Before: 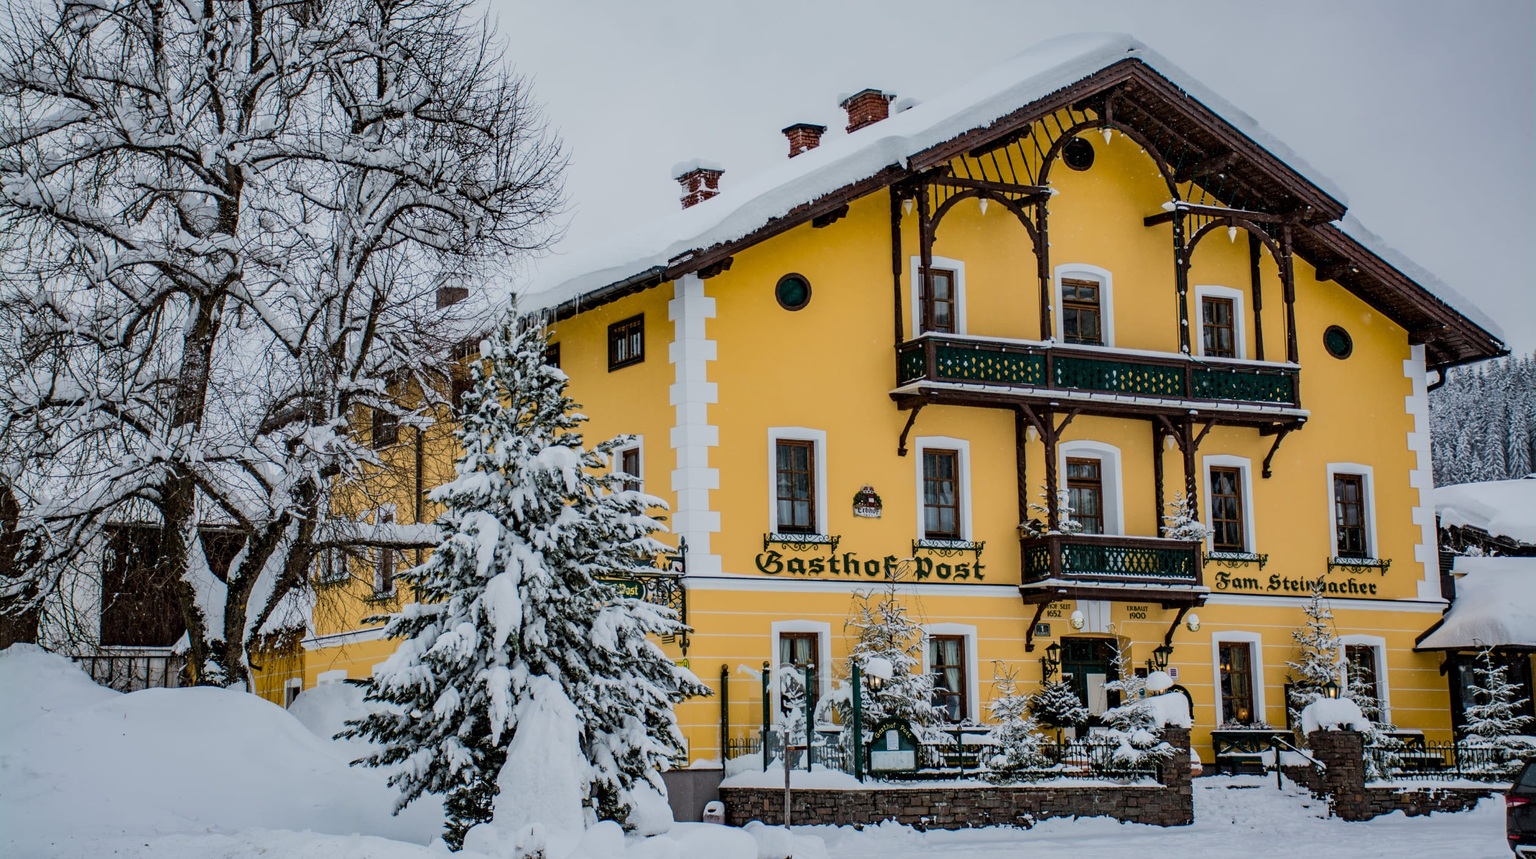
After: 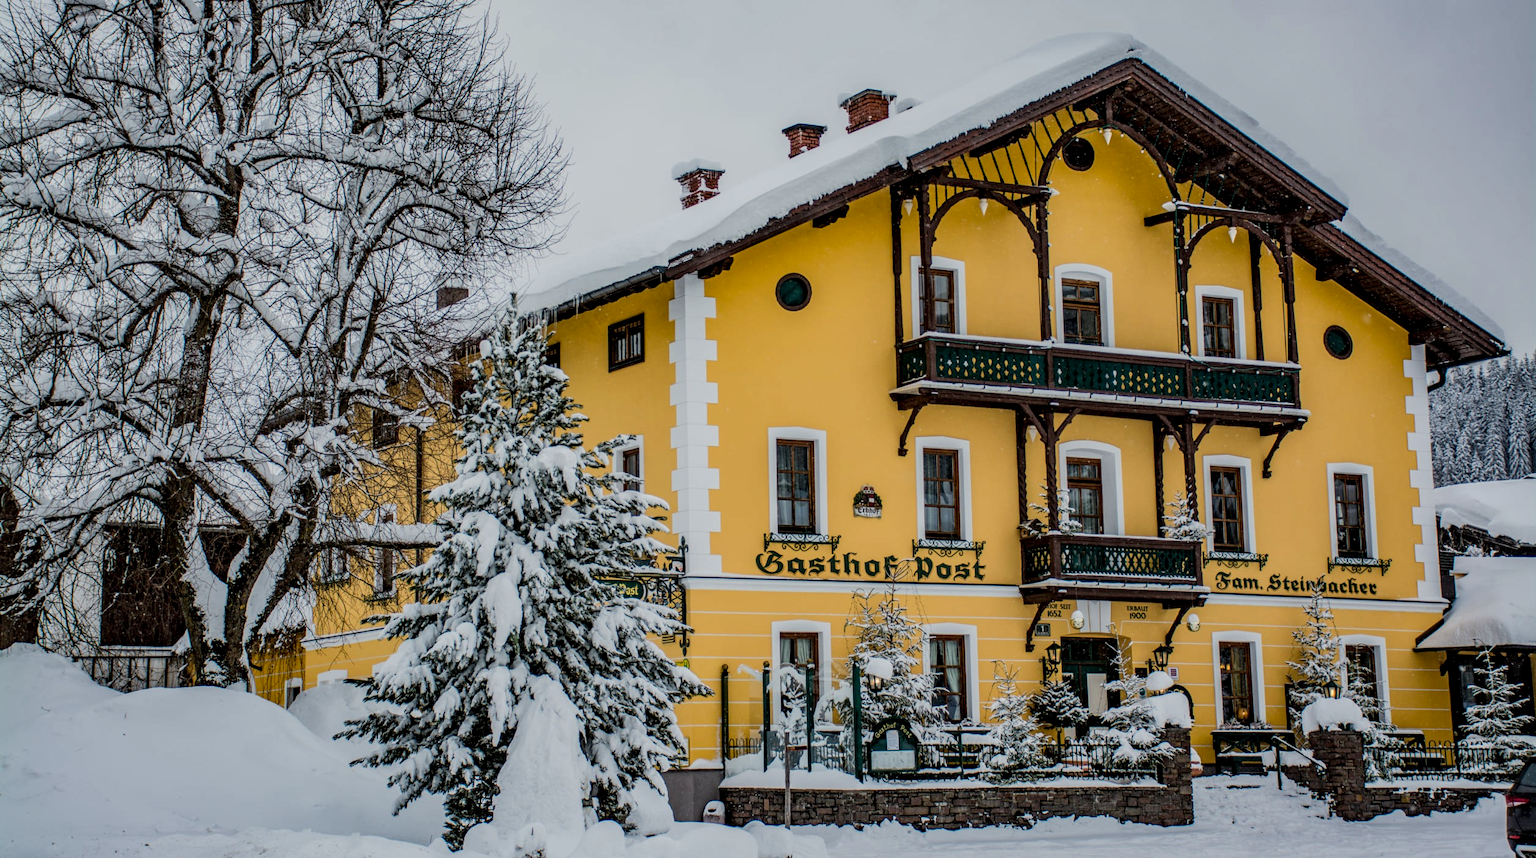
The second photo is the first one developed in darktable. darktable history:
exposure: black level correction 0.001, compensate highlight preservation false
color correction: highlights b* 3
local contrast: on, module defaults
